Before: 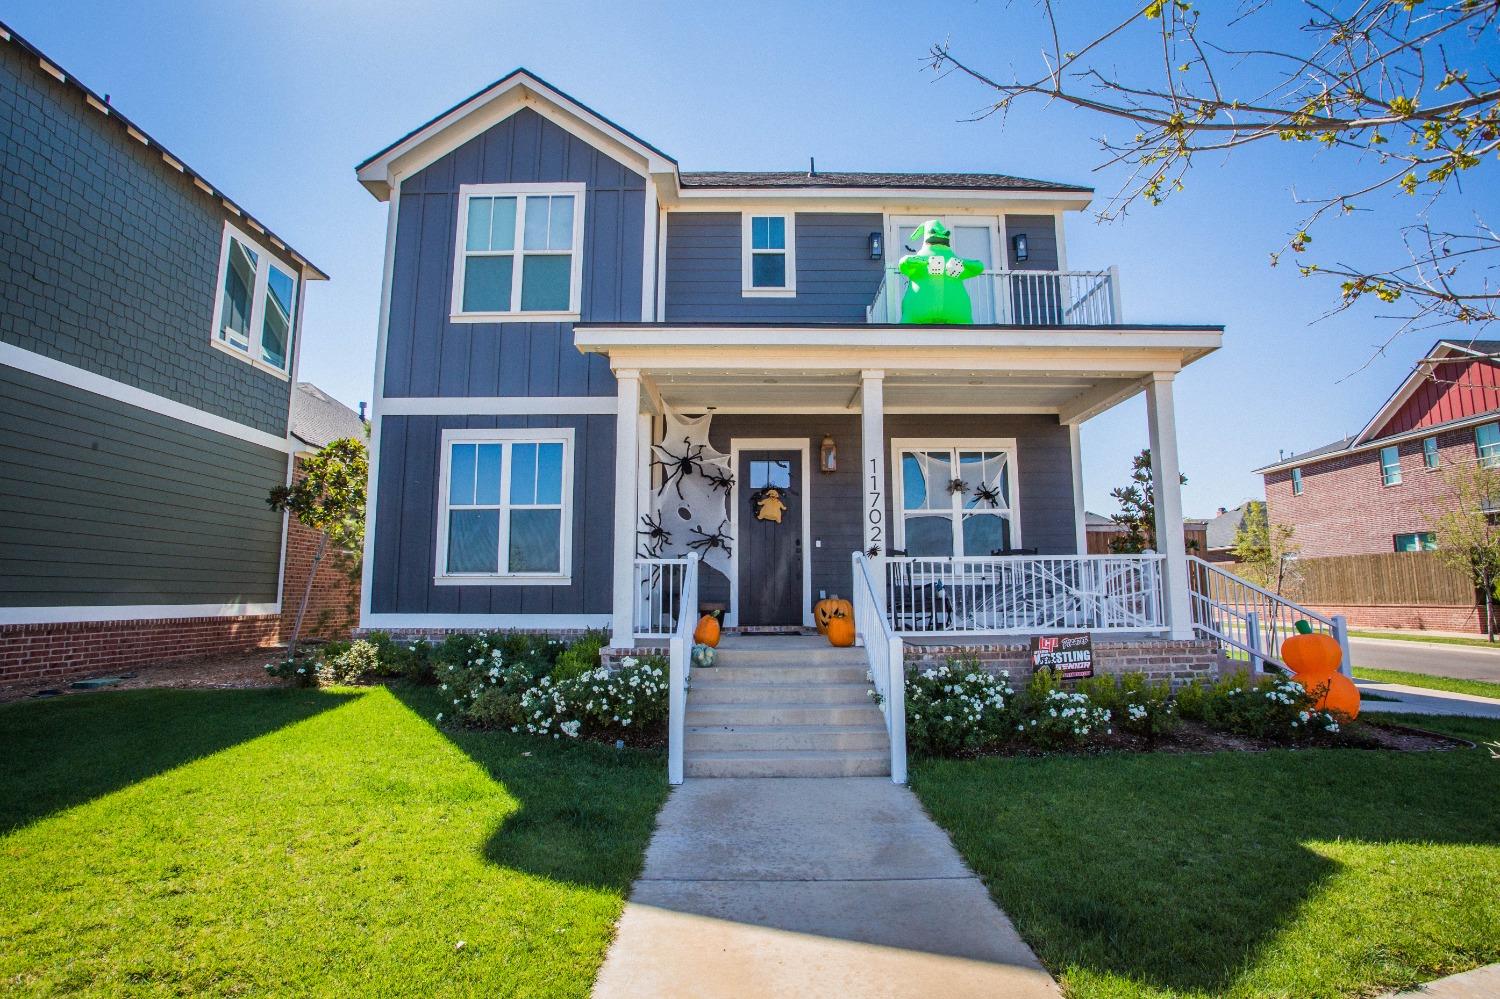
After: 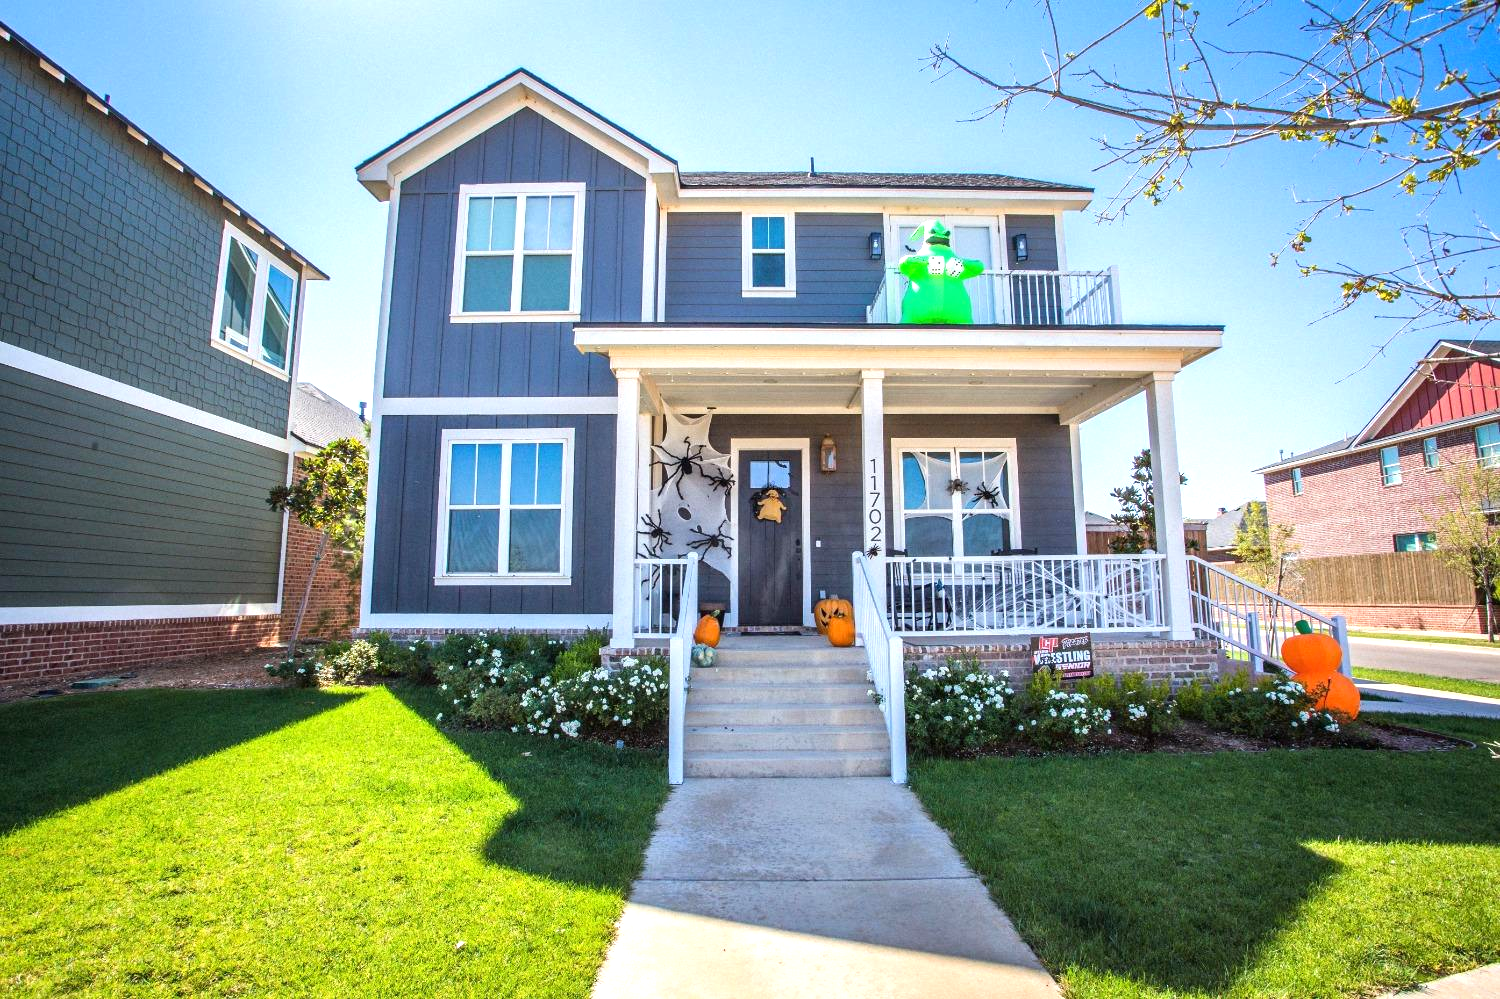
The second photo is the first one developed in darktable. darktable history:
contrast equalizer: octaves 7, y [[0.5 ×6], [0.5 ×6], [0.5, 0.5, 0.501, 0.545, 0.707, 0.863], [0 ×6], [0 ×6]], mix -0.18
exposure: black level correction 0, exposure 0.695 EV, compensate highlight preservation false
